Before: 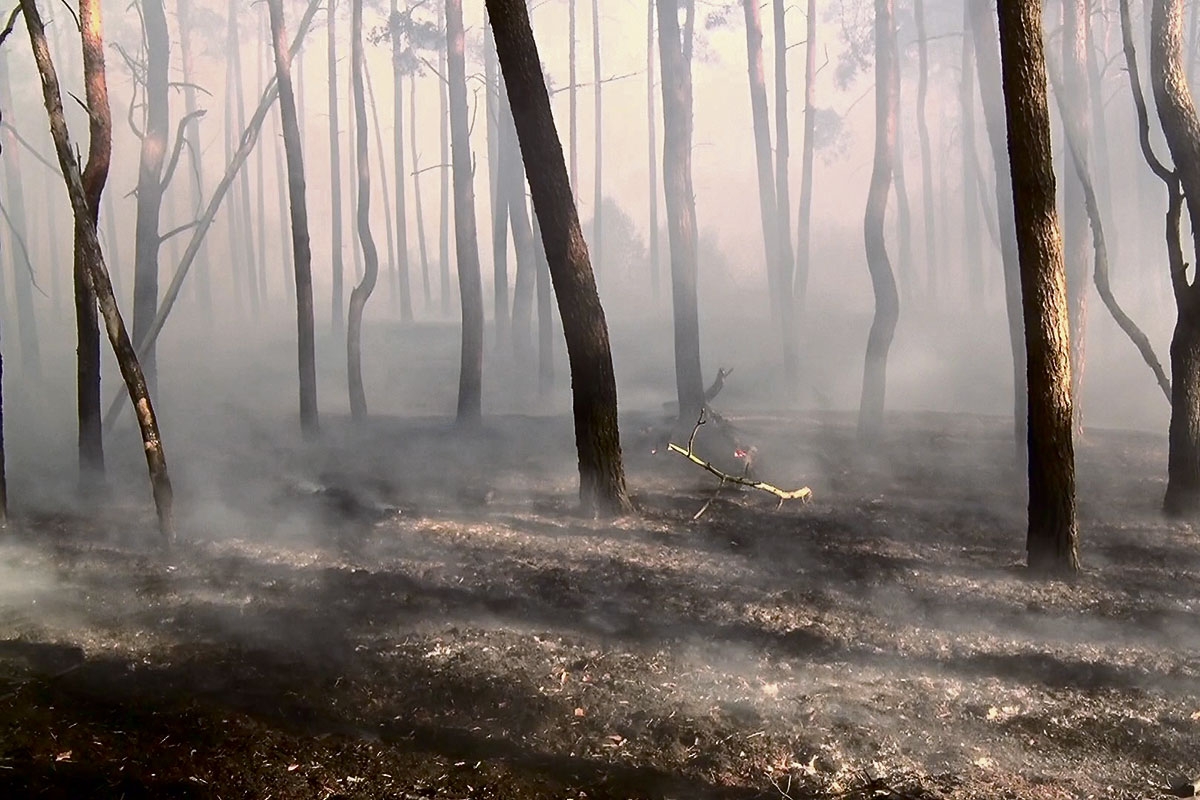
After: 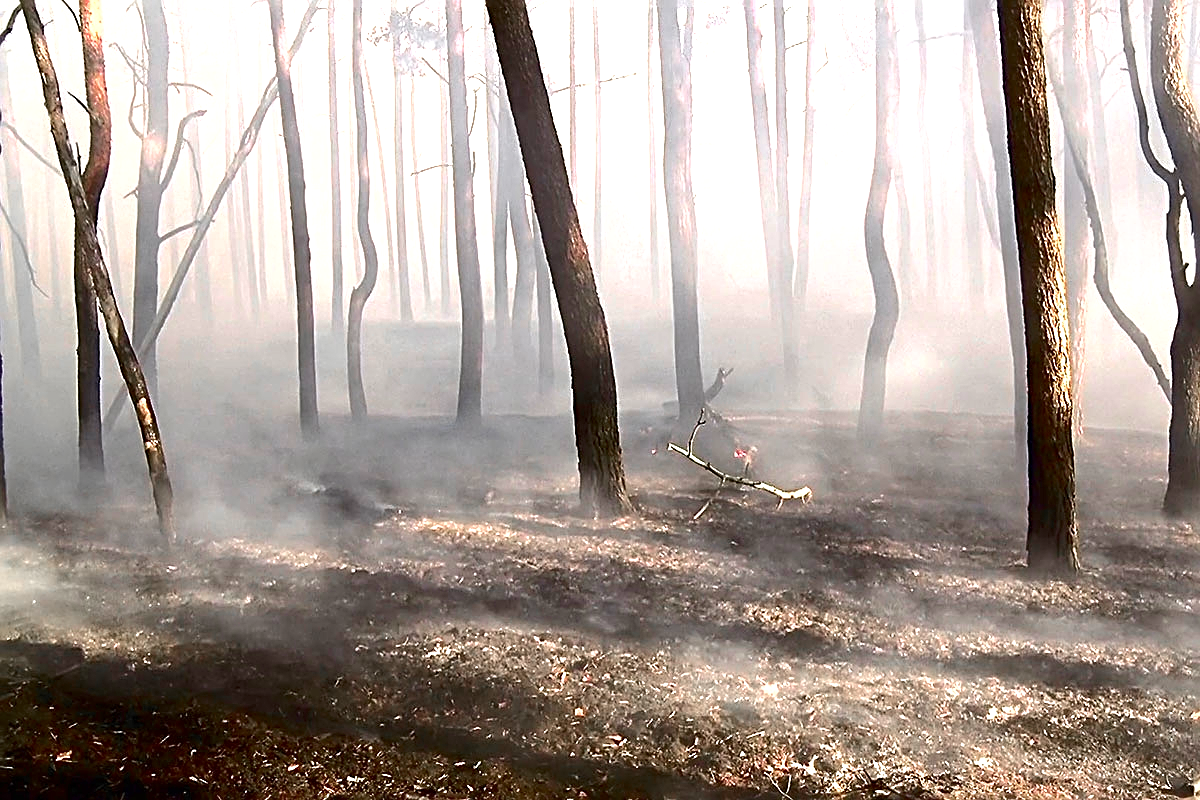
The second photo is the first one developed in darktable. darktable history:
color zones: curves: ch1 [(0, 0.679) (0.143, 0.647) (0.286, 0.261) (0.378, -0.011) (0.571, 0.396) (0.714, 0.399) (0.857, 0.406) (1, 0.679)]
sharpen: radius 2.667, amount 0.675
exposure: exposure 1.067 EV, compensate highlight preservation false
shadows and highlights: shadows -20.27, white point adjustment -1.84, highlights -35.11
